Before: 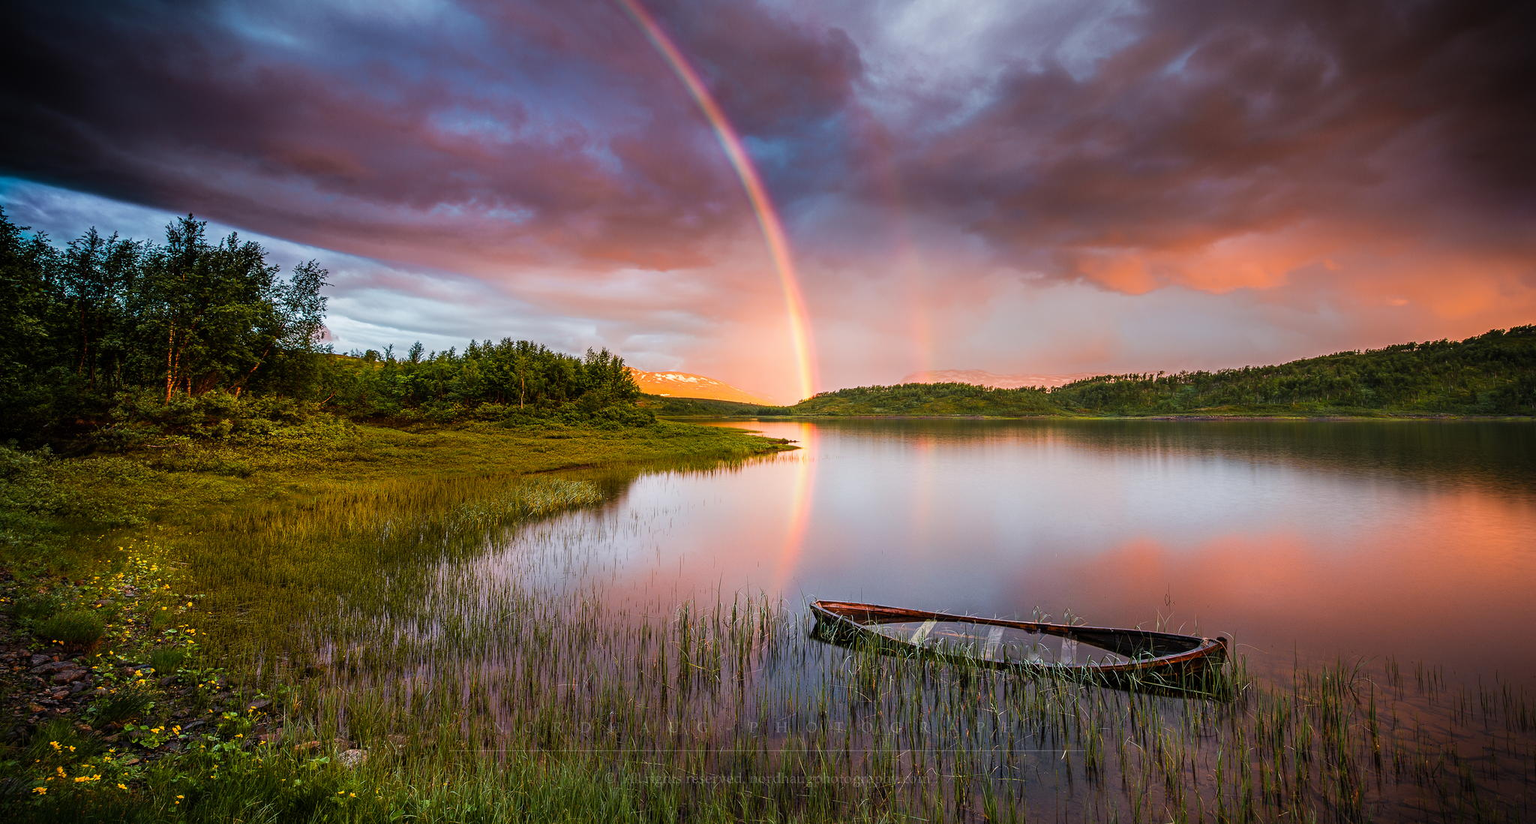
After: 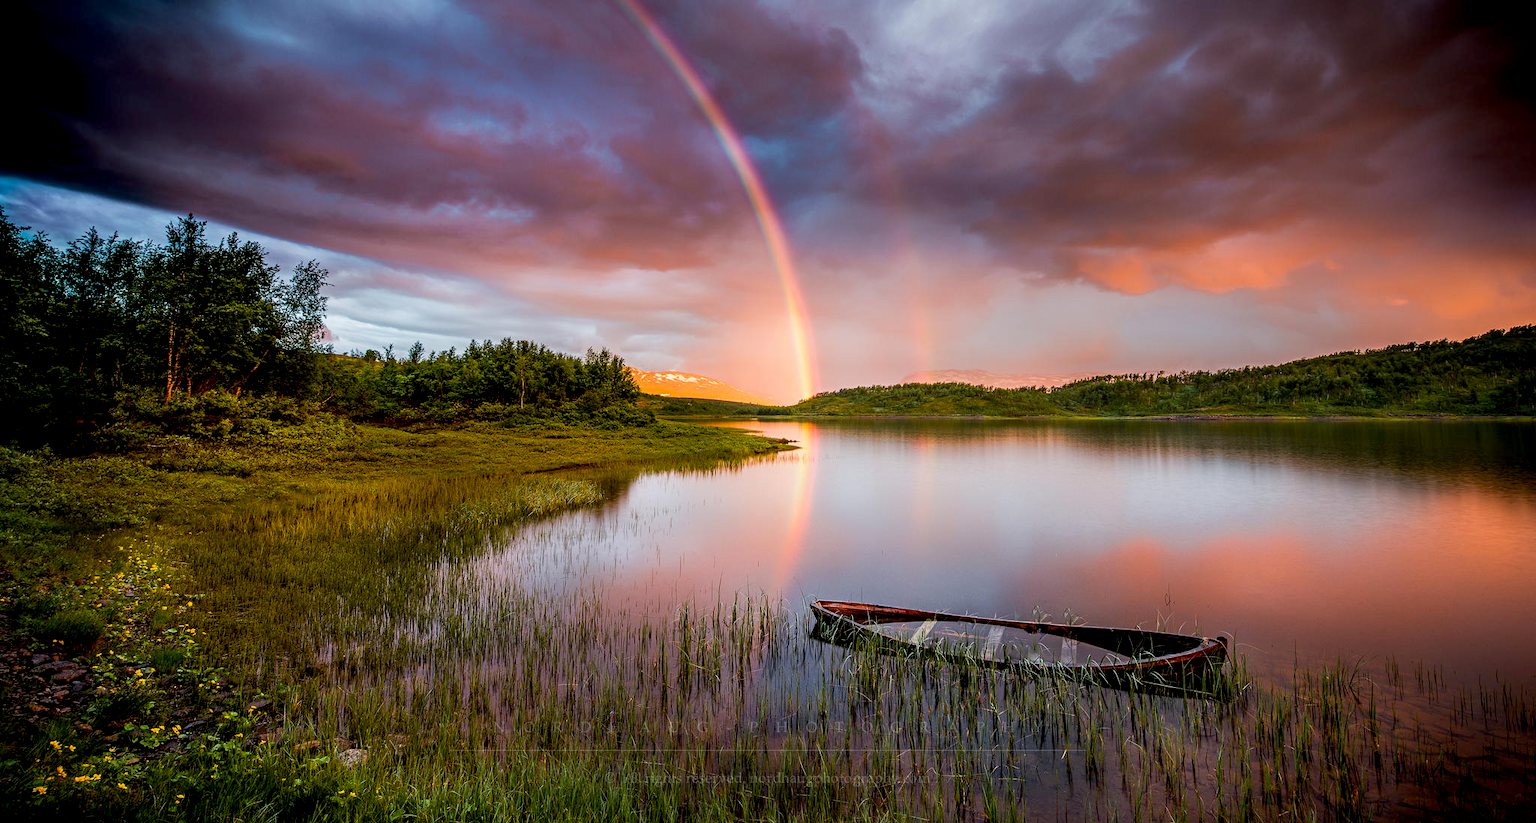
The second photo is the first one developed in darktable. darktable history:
white balance: red 1, blue 1
exposure: black level correction 0.01, exposure 0.014 EV, compensate highlight preservation false
